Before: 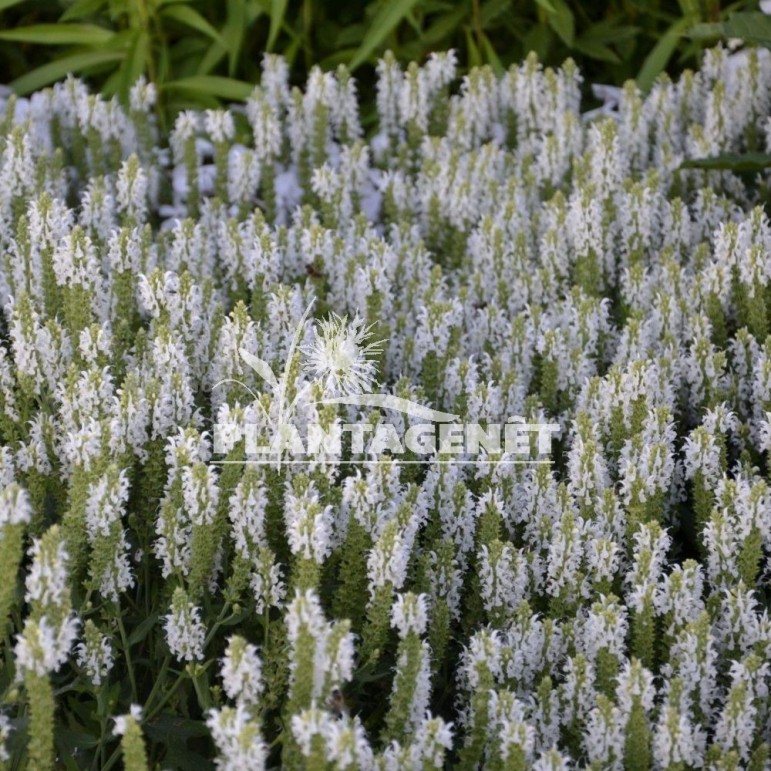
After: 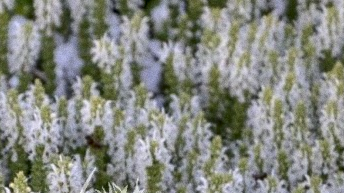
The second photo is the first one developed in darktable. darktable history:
crop: left 28.64%, top 16.832%, right 26.637%, bottom 58.055%
grain: coarseness 0.09 ISO
local contrast: detail 154%
shadows and highlights: on, module defaults
